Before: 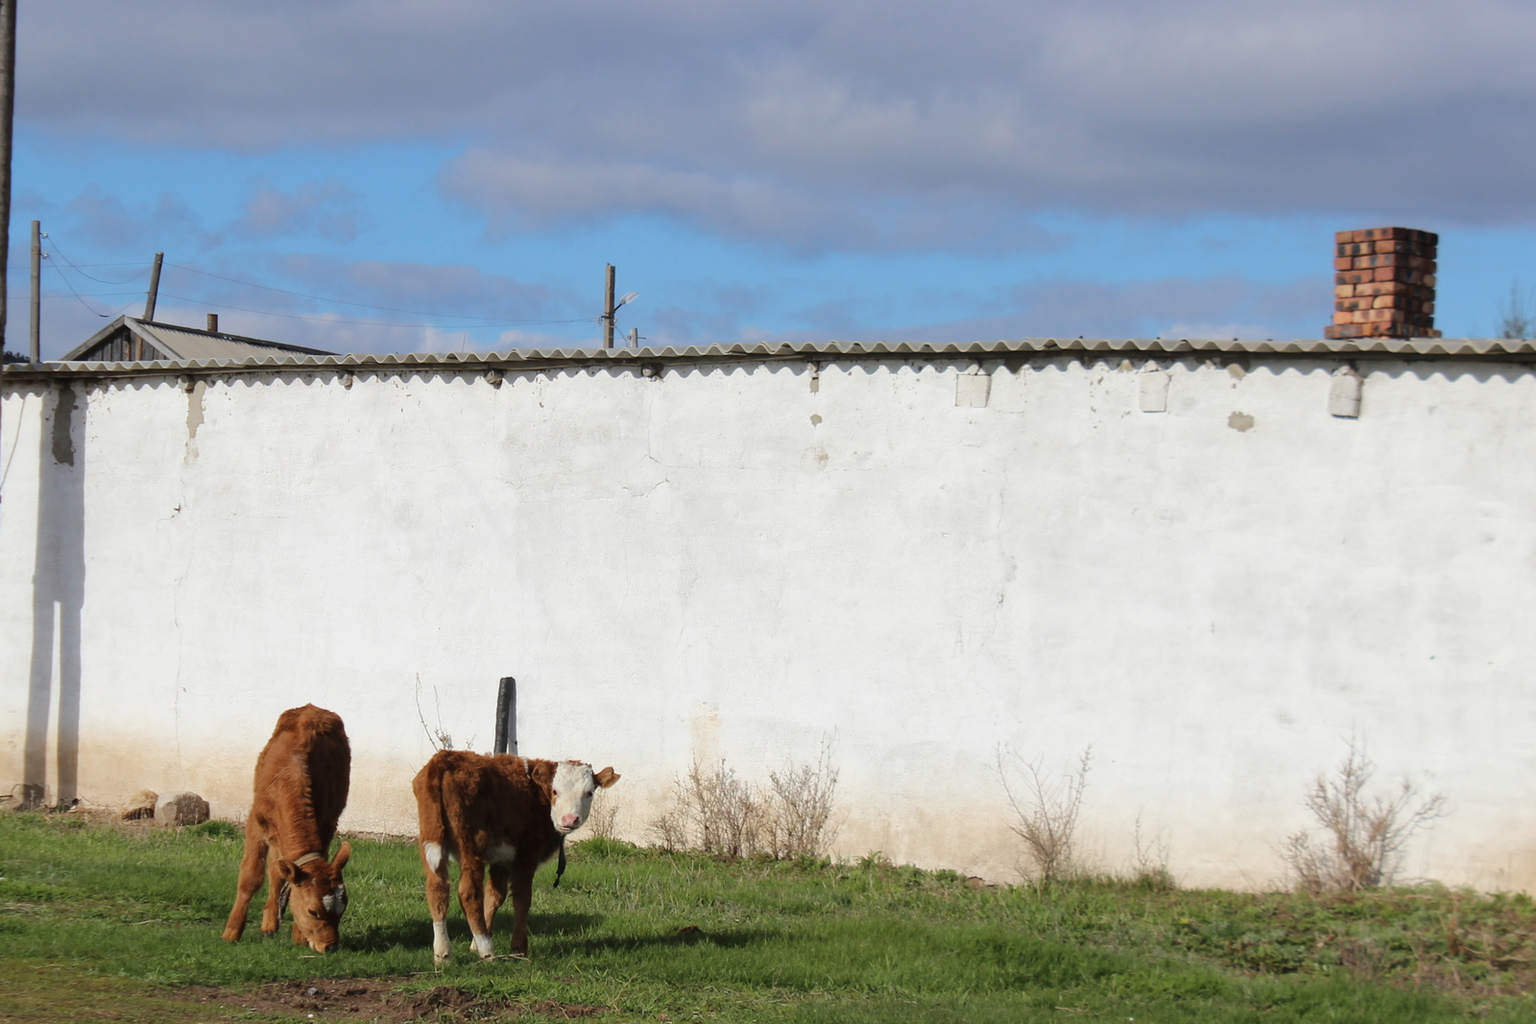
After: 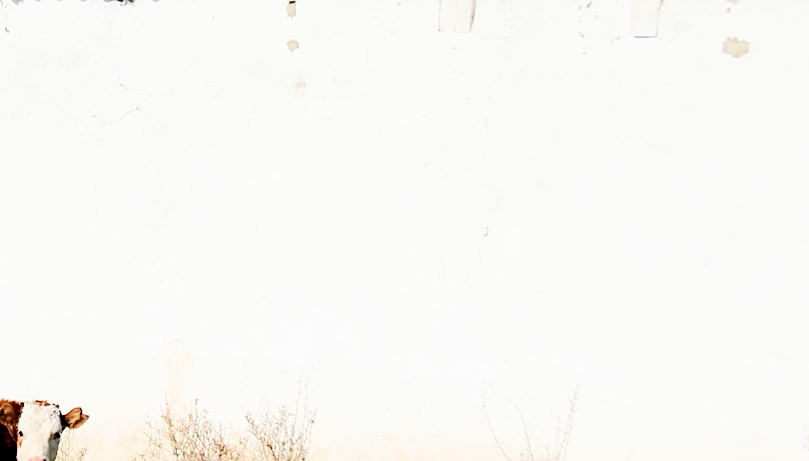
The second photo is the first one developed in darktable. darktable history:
crop: left 34.815%, top 36.778%, right 14.584%, bottom 19.993%
exposure: exposure 1.201 EV, compensate exposure bias true, compensate highlight preservation false
contrast brightness saturation: contrast 0.219, brightness -0.195, saturation 0.231
filmic rgb: black relative exposure -5.07 EV, white relative exposure 3.99 EV, threshold 5.97 EV, hardness 2.88, contrast 1.298, highlights saturation mix -31.03%, enable highlight reconstruction true
sharpen: on, module defaults
